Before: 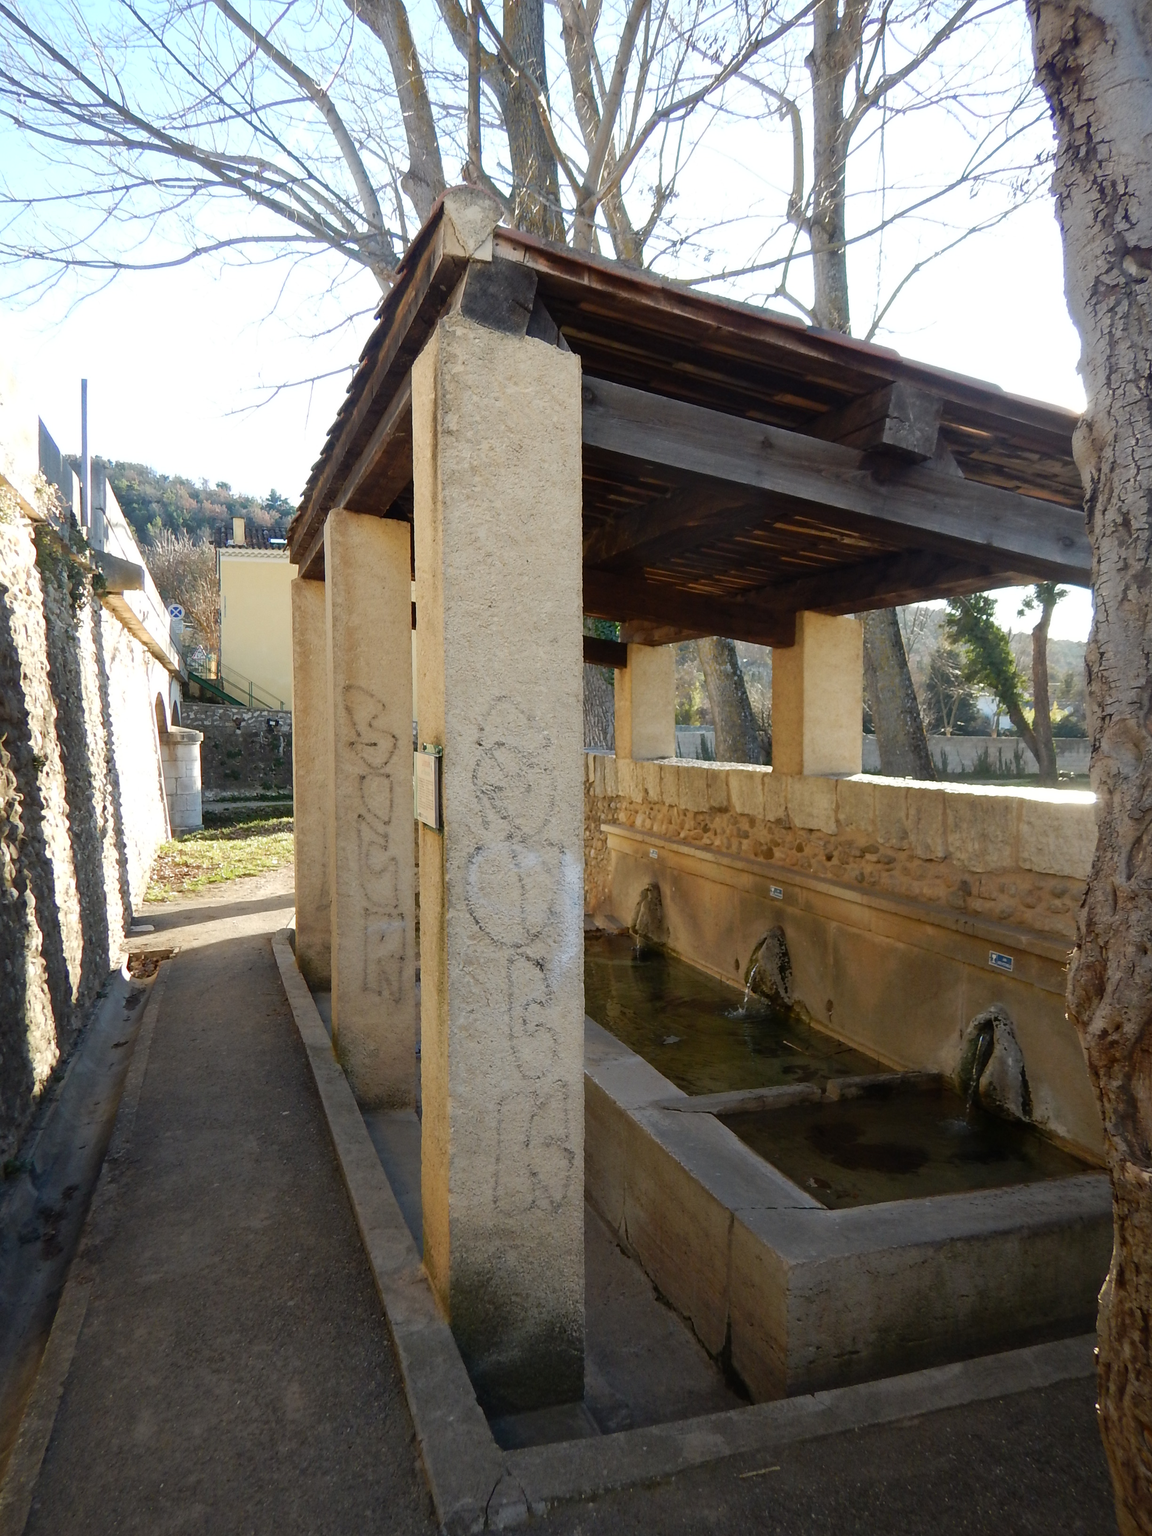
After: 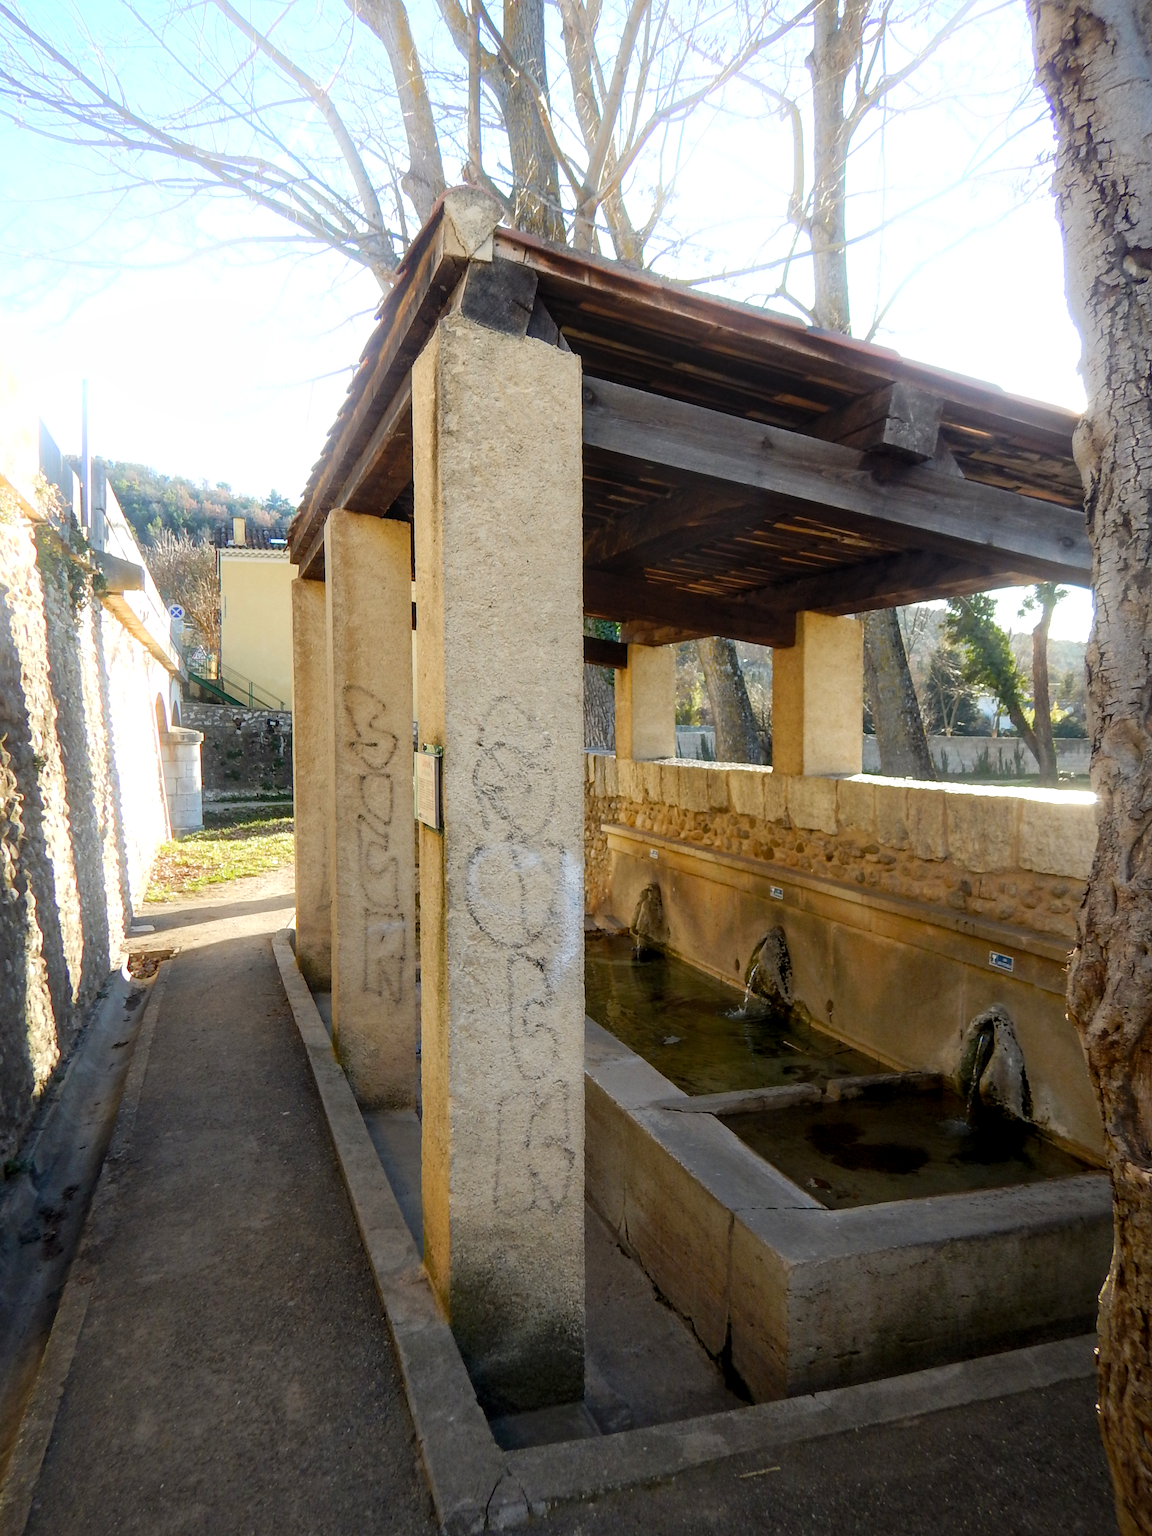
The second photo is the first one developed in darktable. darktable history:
levels: levels [0.016, 0.5, 0.996]
color balance rgb: linear chroma grading › global chroma 10%, perceptual saturation grading › global saturation 5%, perceptual brilliance grading › global brilliance 4%, global vibrance 7%, saturation formula JzAzBz (2021)
bloom: size 15%, threshold 97%, strength 7%
local contrast: on, module defaults
